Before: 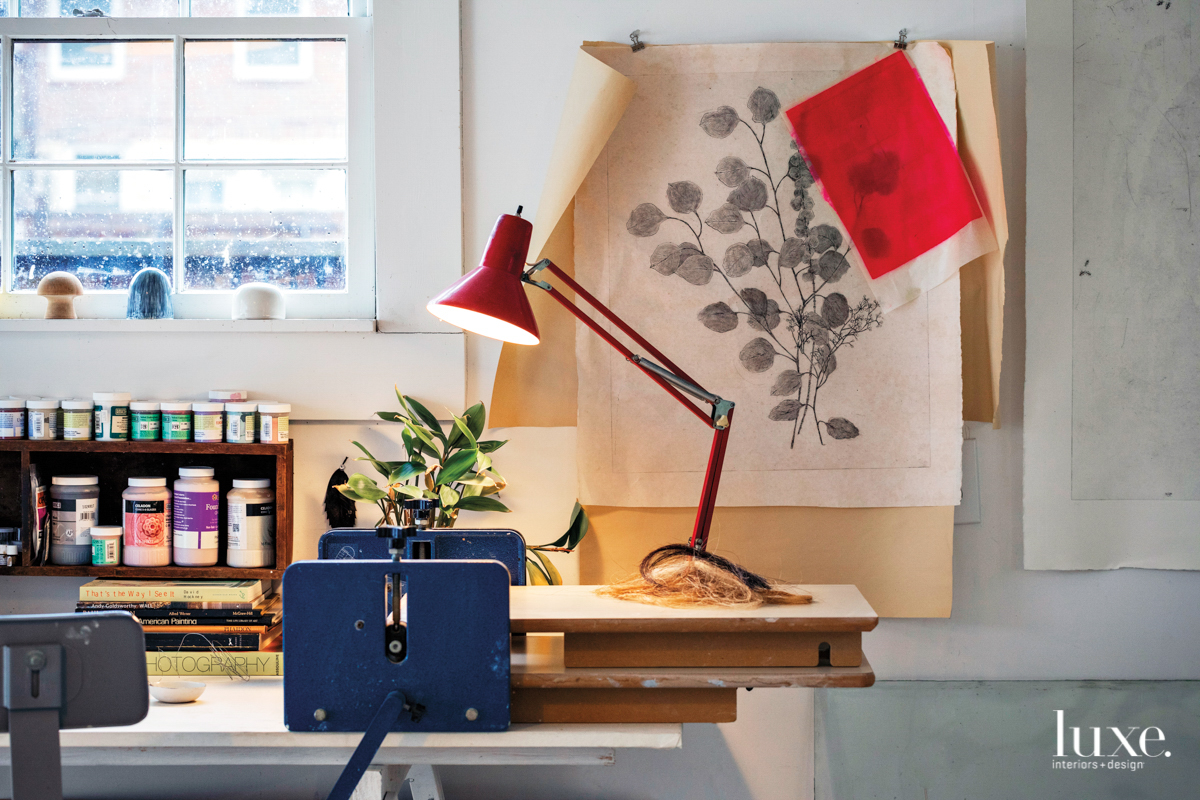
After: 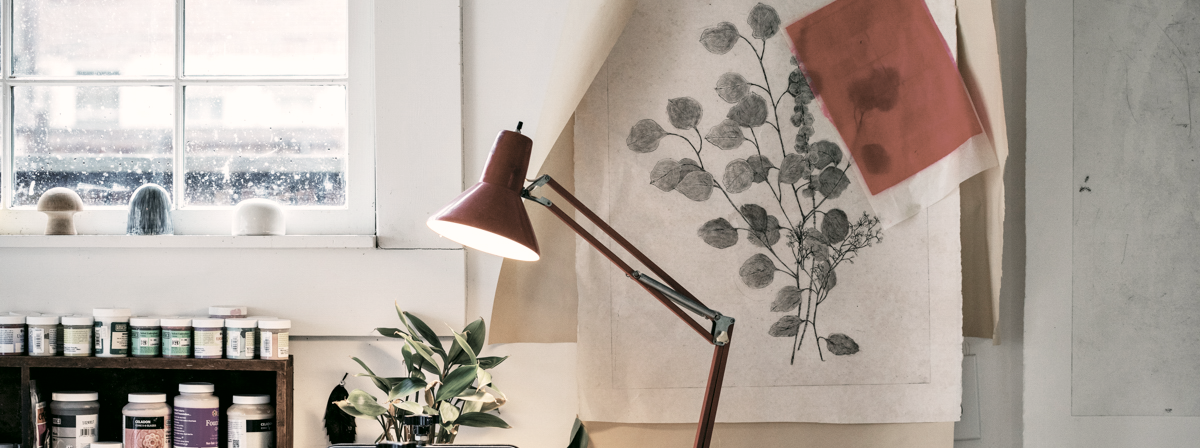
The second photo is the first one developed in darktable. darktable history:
contrast brightness saturation: contrast 0.1, saturation -0.3
color zones: curves: ch1 [(0, 0.292) (0.001, 0.292) (0.2, 0.264) (0.4, 0.248) (0.6, 0.248) (0.8, 0.264) (0.999, 0.292) (1, 0.292)]
color correction: highlights a* 4.02, highlights b* 4.98, shadows a* -7.55, shadows b* 4.98
crop and rotate: top 10.605%, bottom 33.274%
